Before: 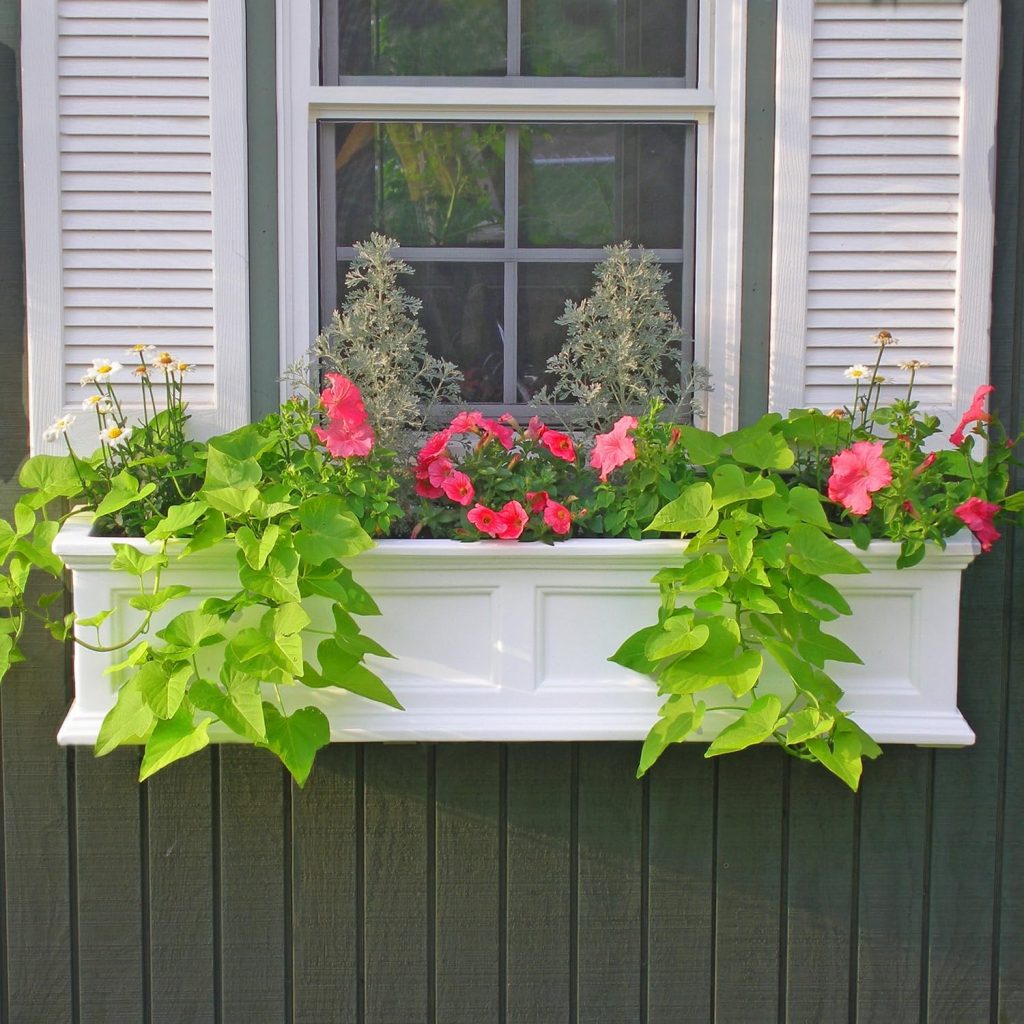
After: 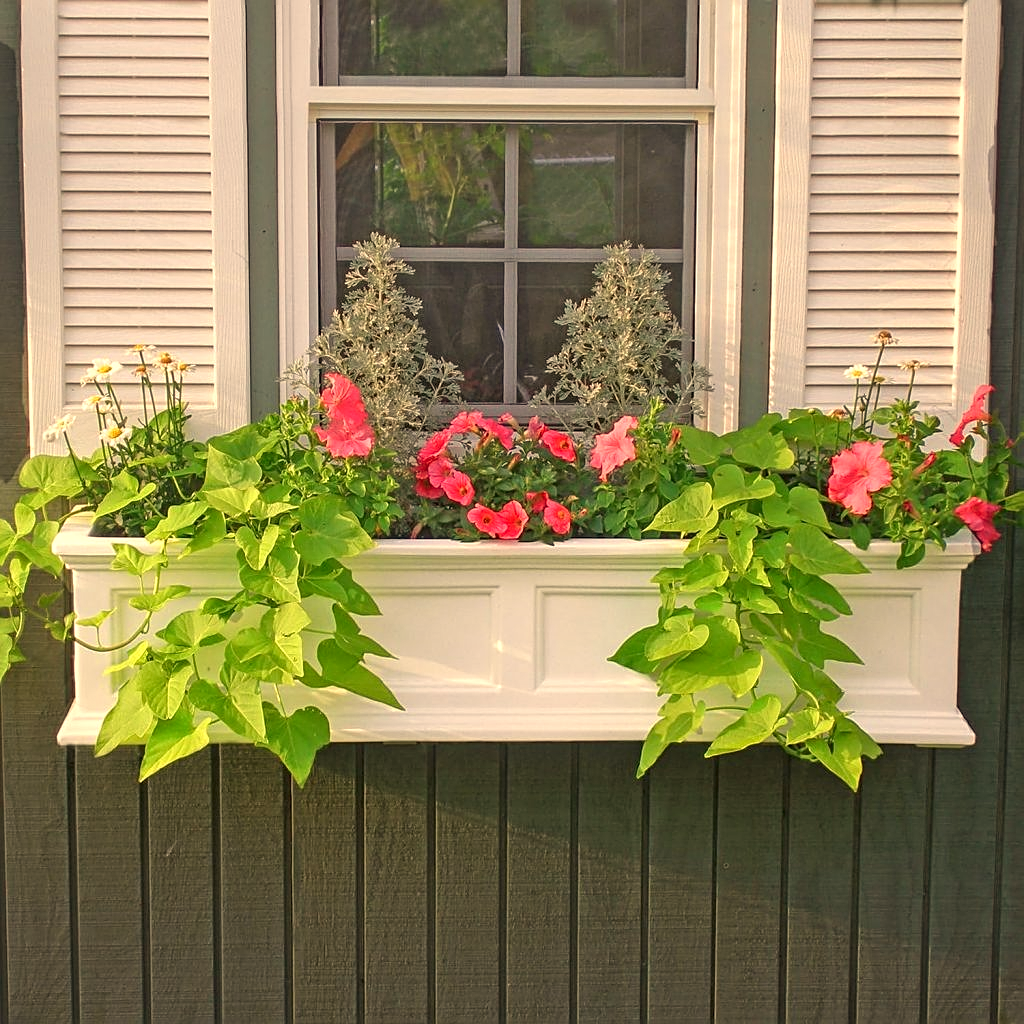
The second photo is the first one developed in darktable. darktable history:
sharpen: on, module defaults
local contrast: detail 130%
white balance: red 1.138, green 0.996, blue 0.812
